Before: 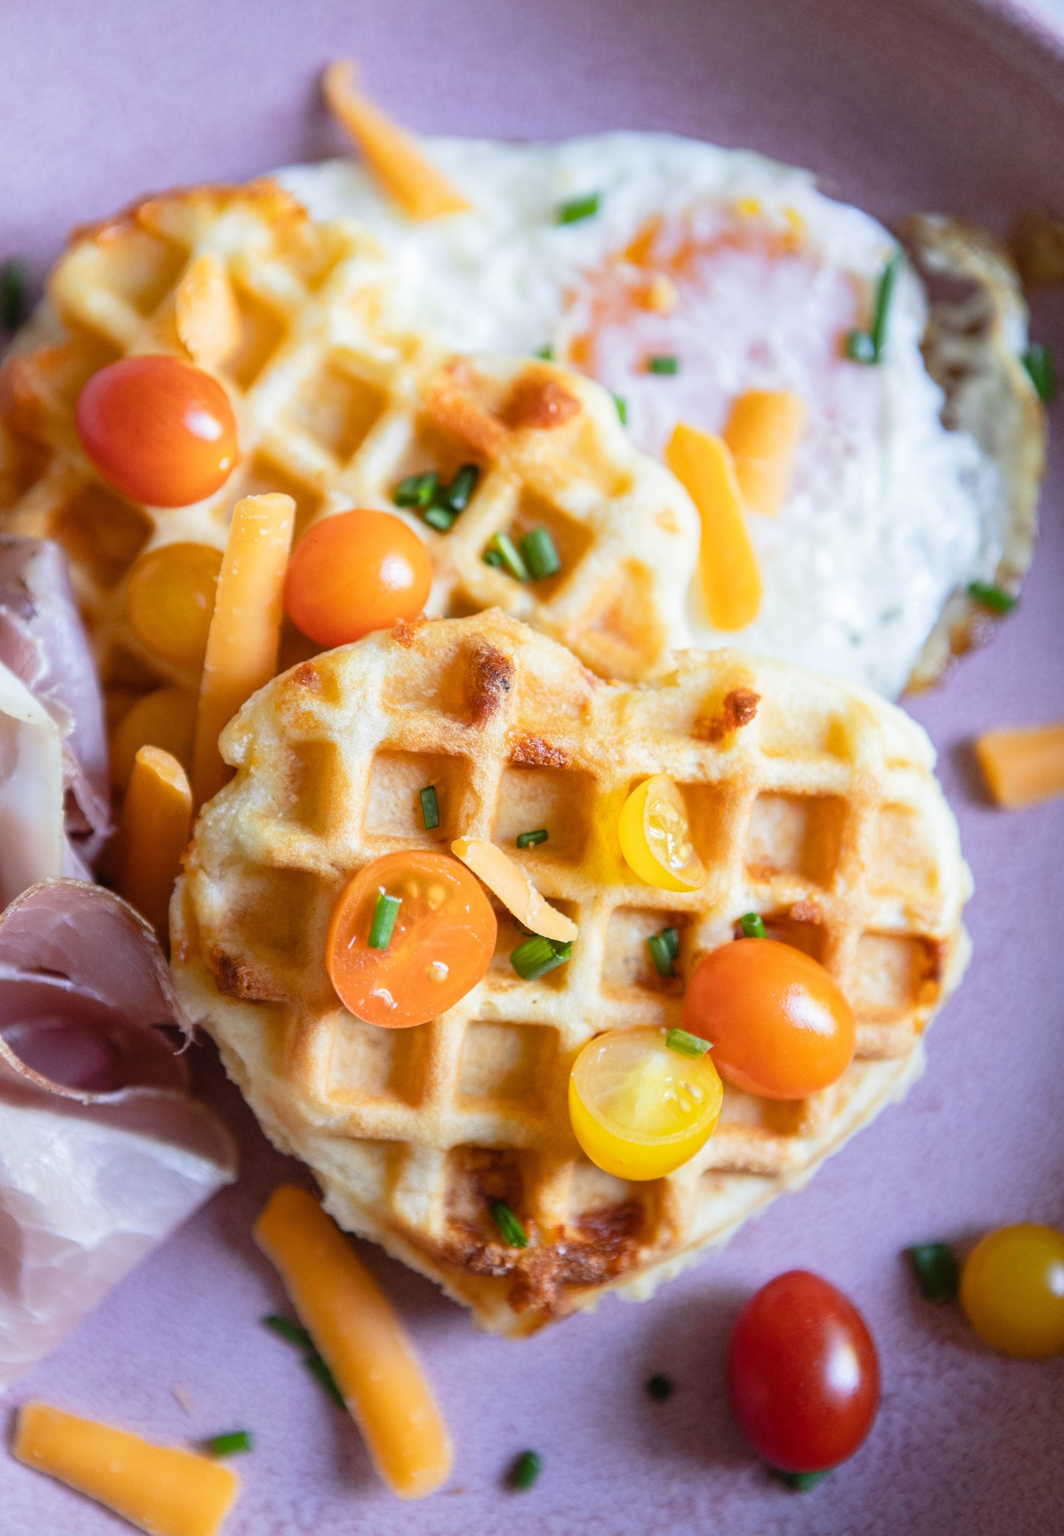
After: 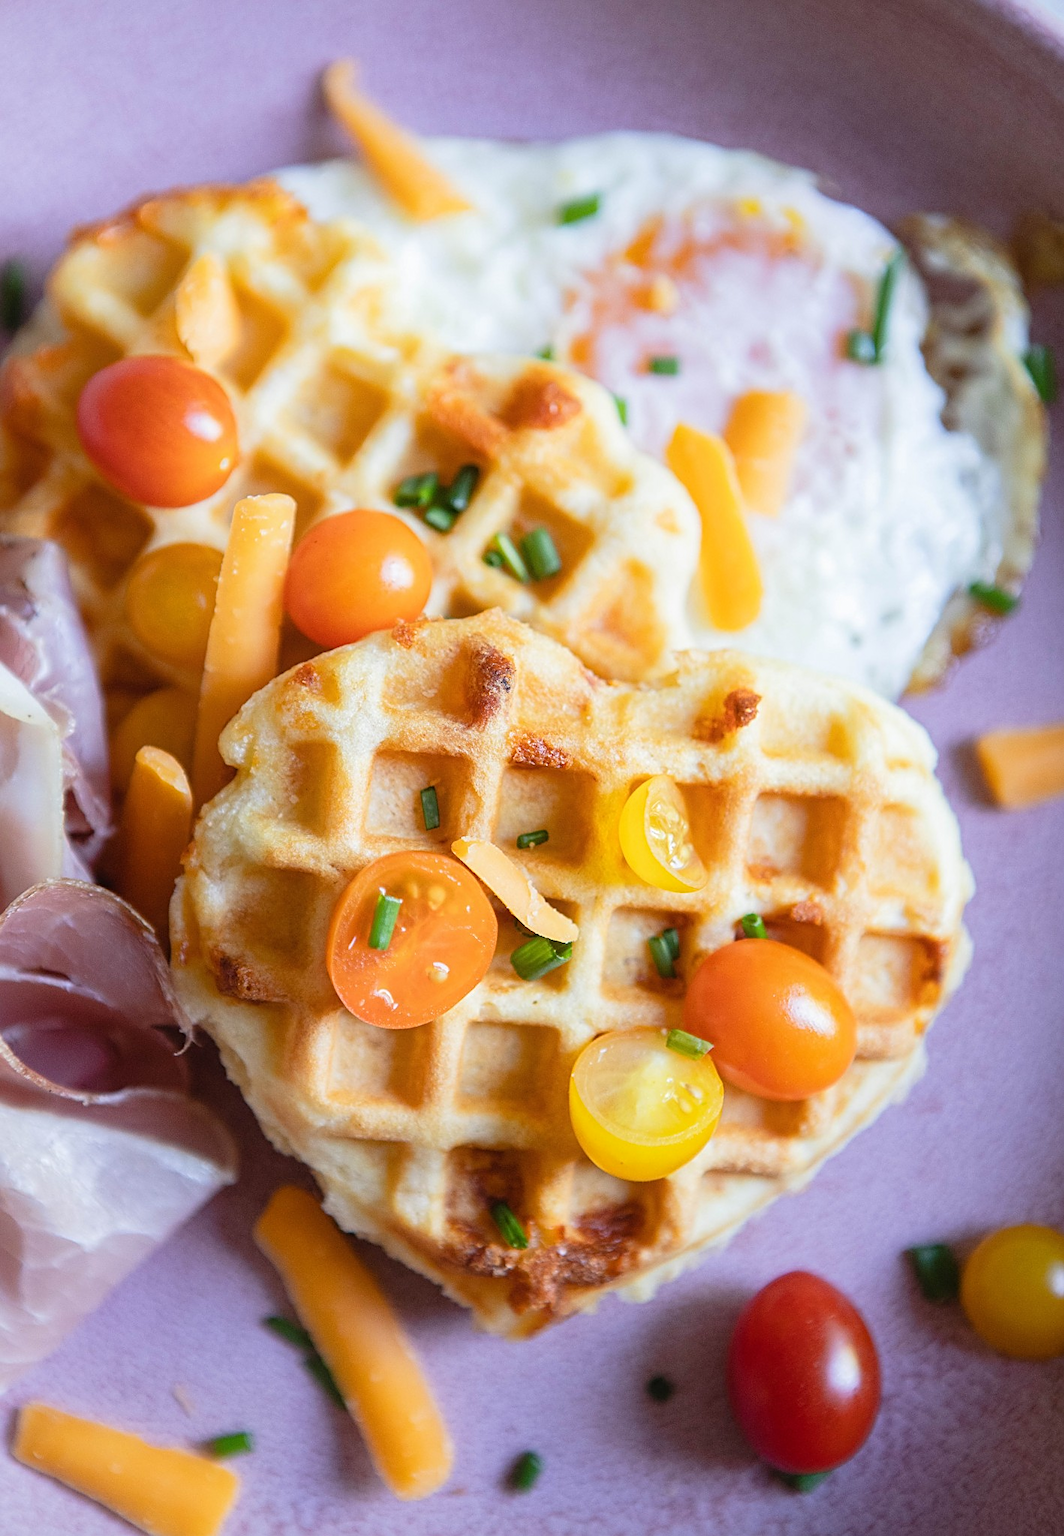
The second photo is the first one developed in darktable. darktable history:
contrast equalizer: octaves 7, y [[0.5, 0.5, 0.478, 0.5, 0.5, 0.5], [0.5 ×6], [0.5 ×6], [0 ×6], [0 ×6]]
sharpen: on, module defaults
